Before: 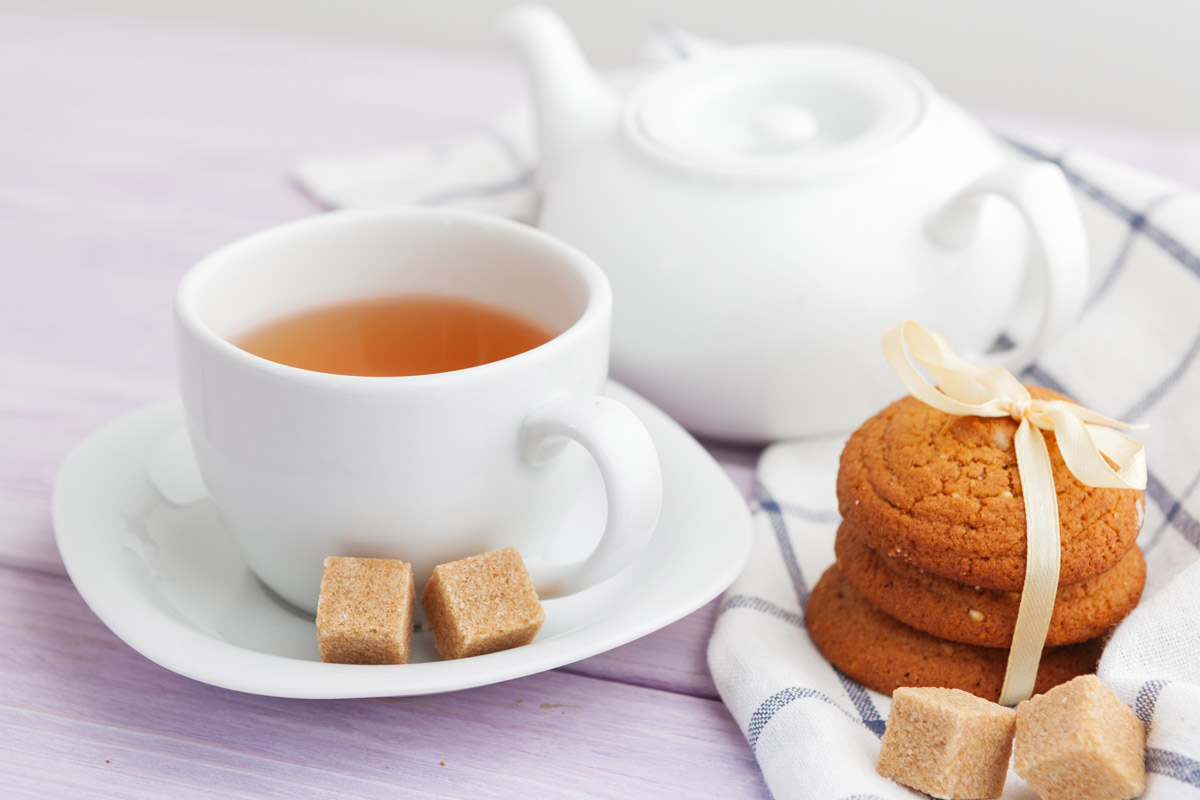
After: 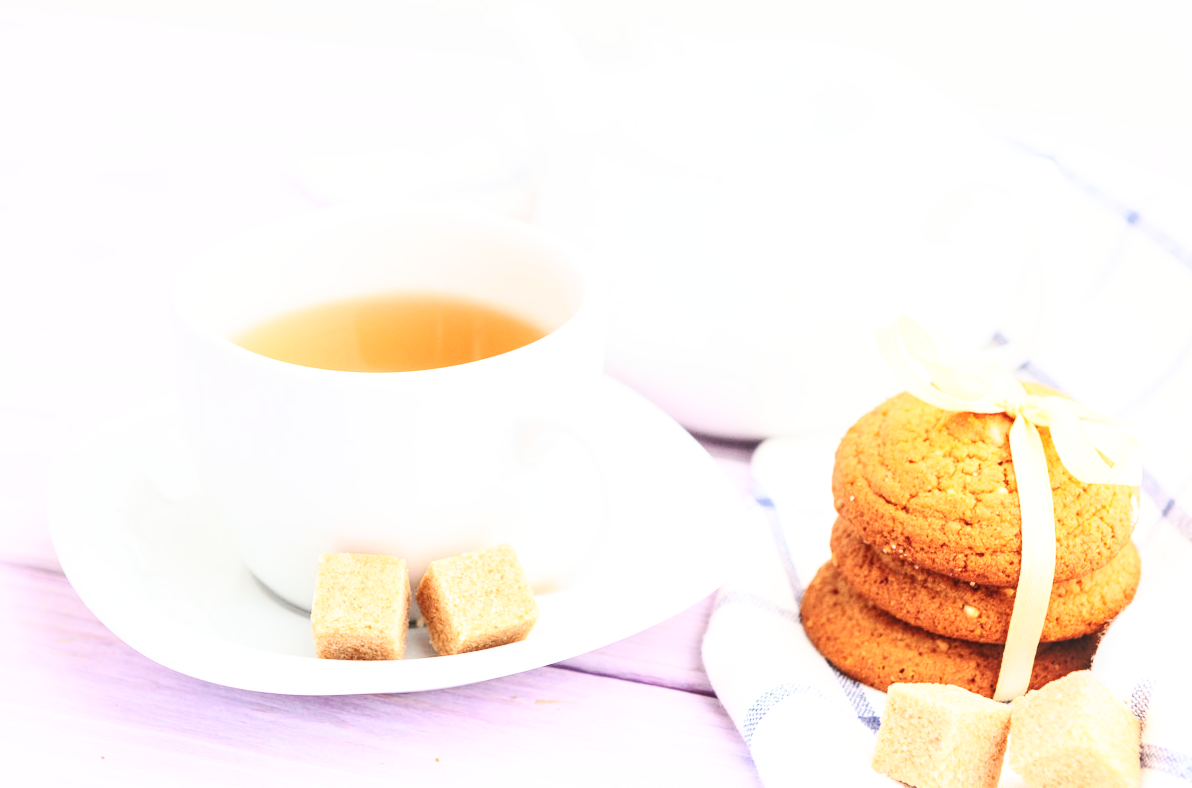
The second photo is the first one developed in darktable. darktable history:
crop: left 0.467%, top 0.535%, right 0.184%, bottom 0.882%
base curve: curves: ch0 [(0, 0) (0.028, 0.03) (0.121, 0.232) (0.46, 0.748) (0.859, 0.968) (1, 1)], preserve colors none
local contrast: on, module defaults
contrast brightness saturation: contrast 0.374, brightness 0.518
